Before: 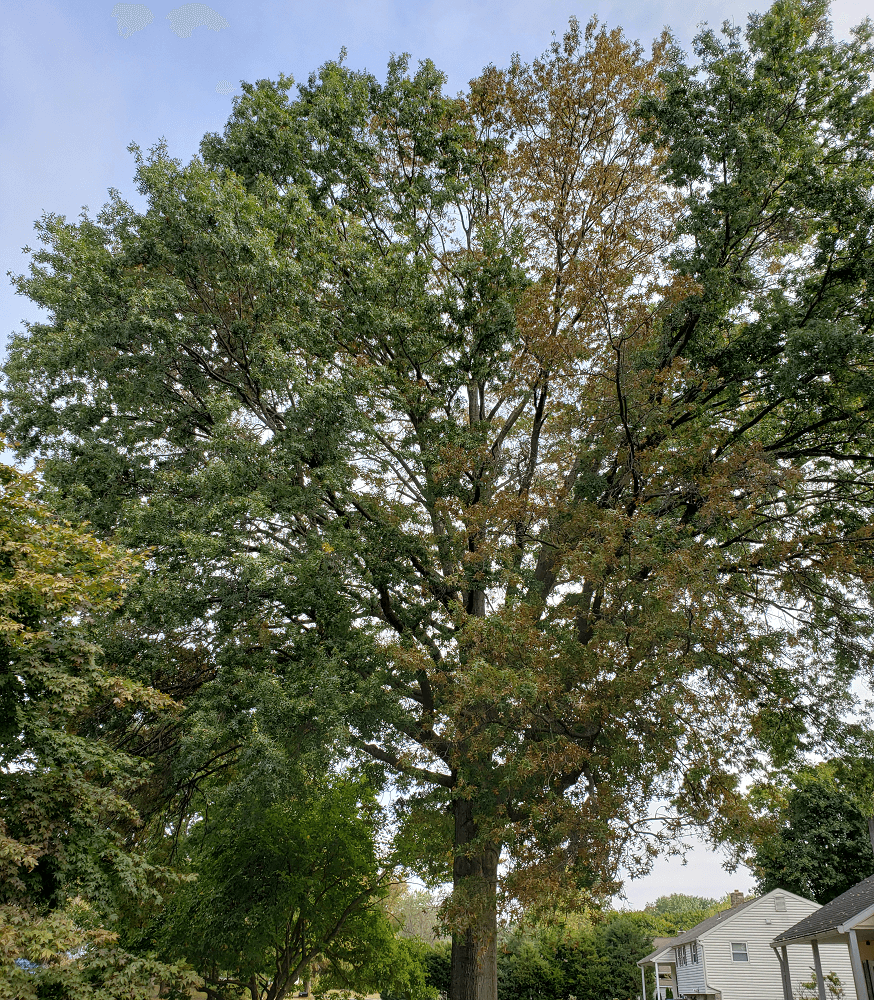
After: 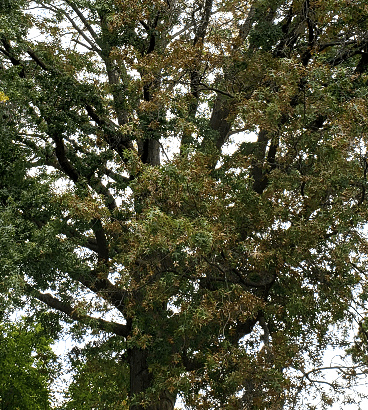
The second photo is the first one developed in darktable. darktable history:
tone equalizer: -8 EV -0.75 EV, -7 EV -0.7 EV, -6 EV -0.6 EV, -5 EV -0.4 EV, -3 EV 0.4 EV, -2 EV 0.6 EV, -1 EV 0.7 EV, +0 EV 0.75 EV, edges refinement/feathering 500, mask exposure compensation -1.57 EV, preserve details no
crop: left 37.221%, top 45.169%, right 20.63%, bottom 13.777%
